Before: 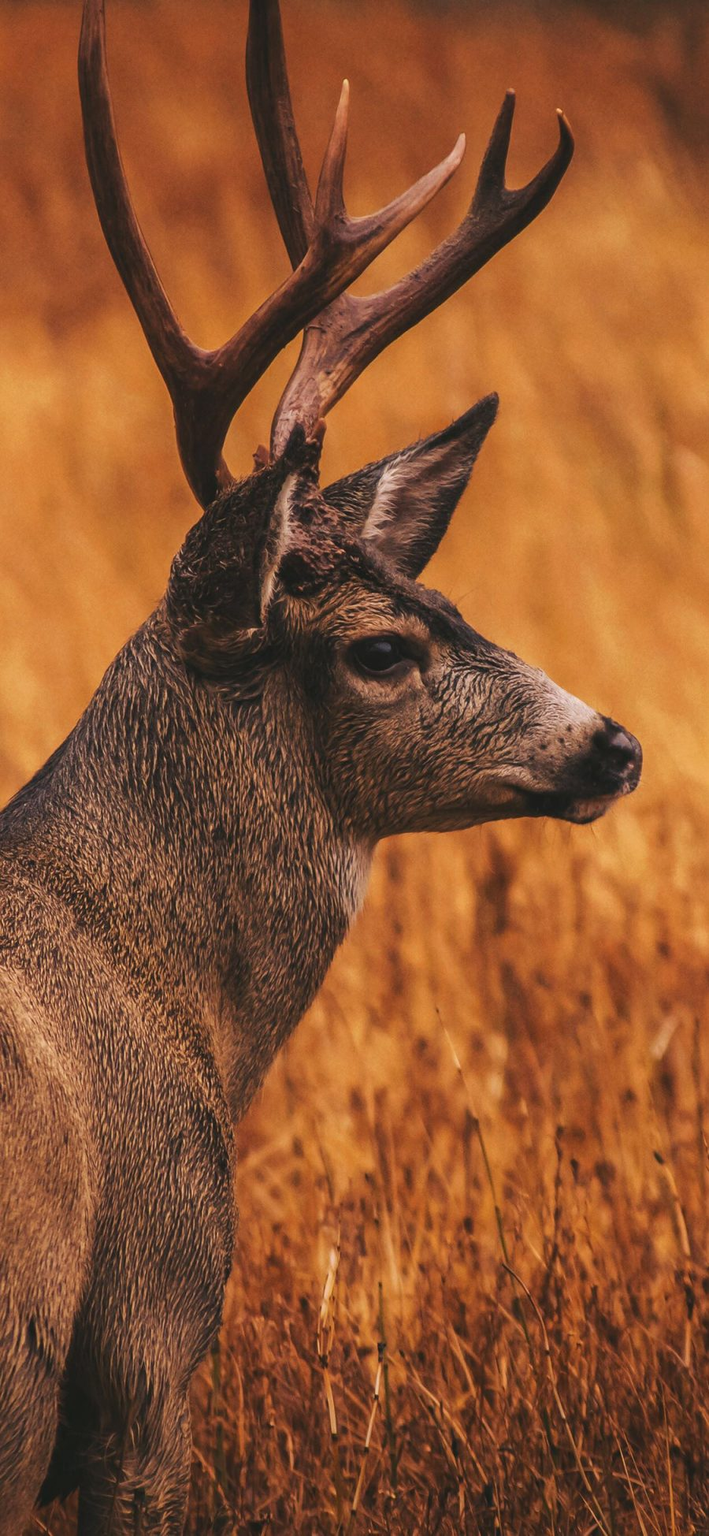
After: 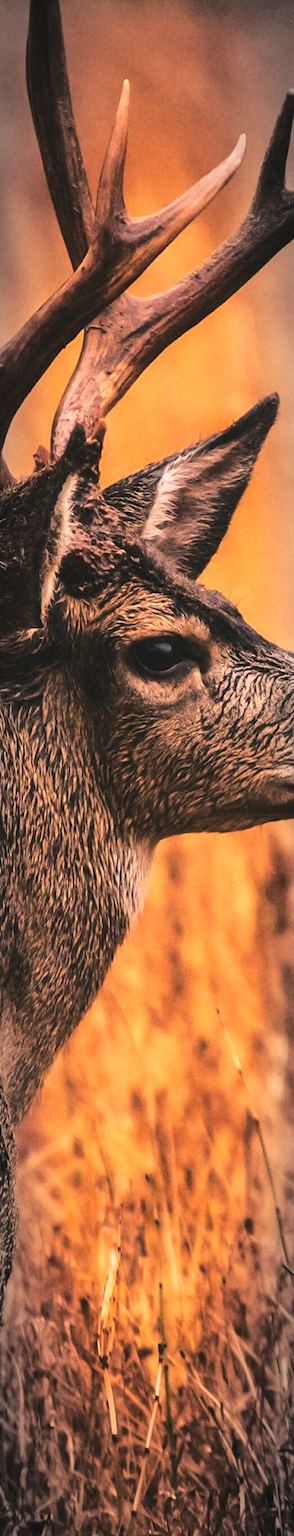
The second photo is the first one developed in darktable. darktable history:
base curve: curves: ch0 [(0, 0) (0.032, 0.037) (0.105, 0.228) (0.435, 0.76) (0.856, 0.983) (1, 1)]
vignetting: brightness -0.447, saturation -0.691, automatic ratio true
crop: left 31.058%, right 27.445%
